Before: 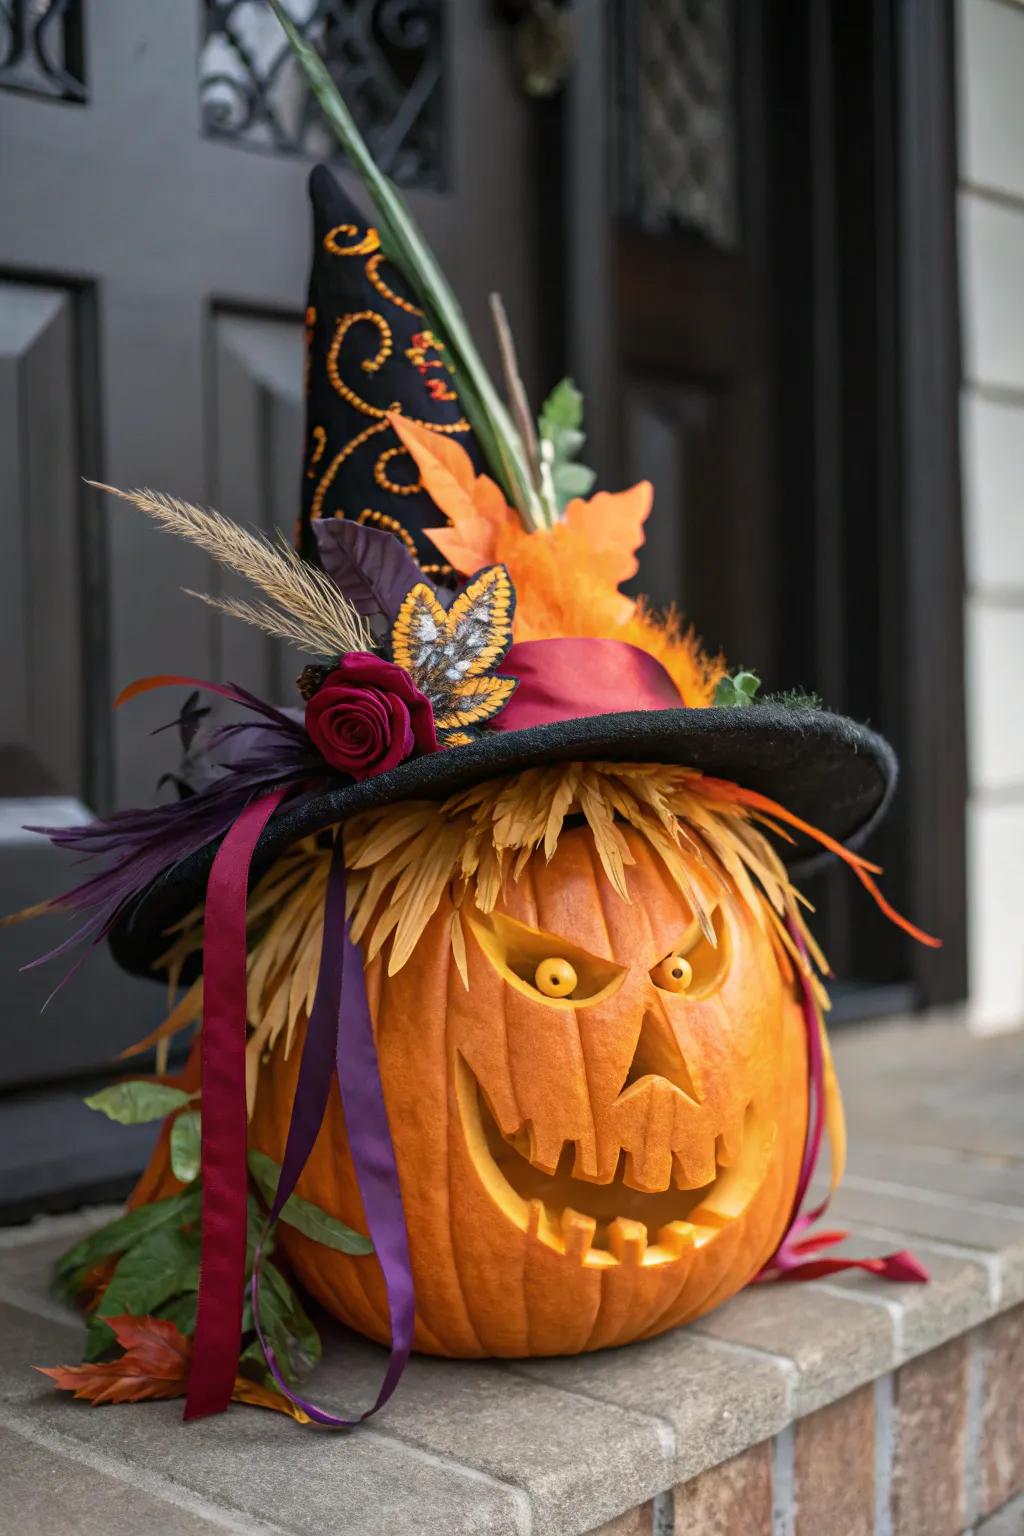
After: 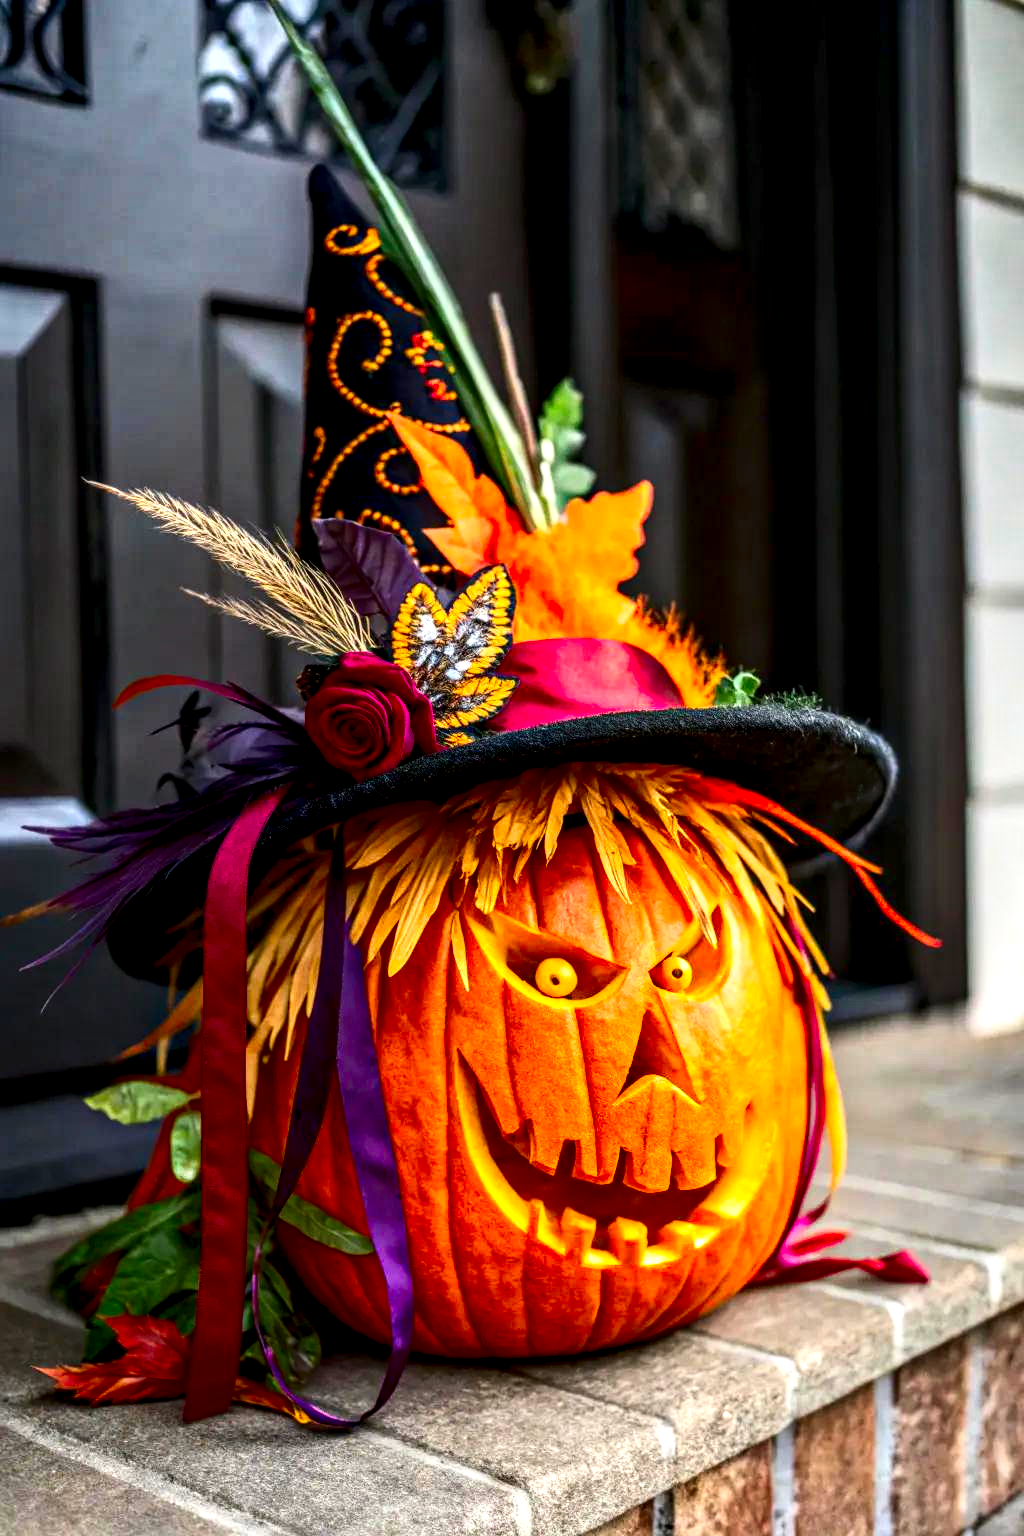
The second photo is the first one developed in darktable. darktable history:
contrast brightness saturation: contrast 0.259, brightness 0.014, saturation 0.864
local contrast: highlights 16%, detail 187%
